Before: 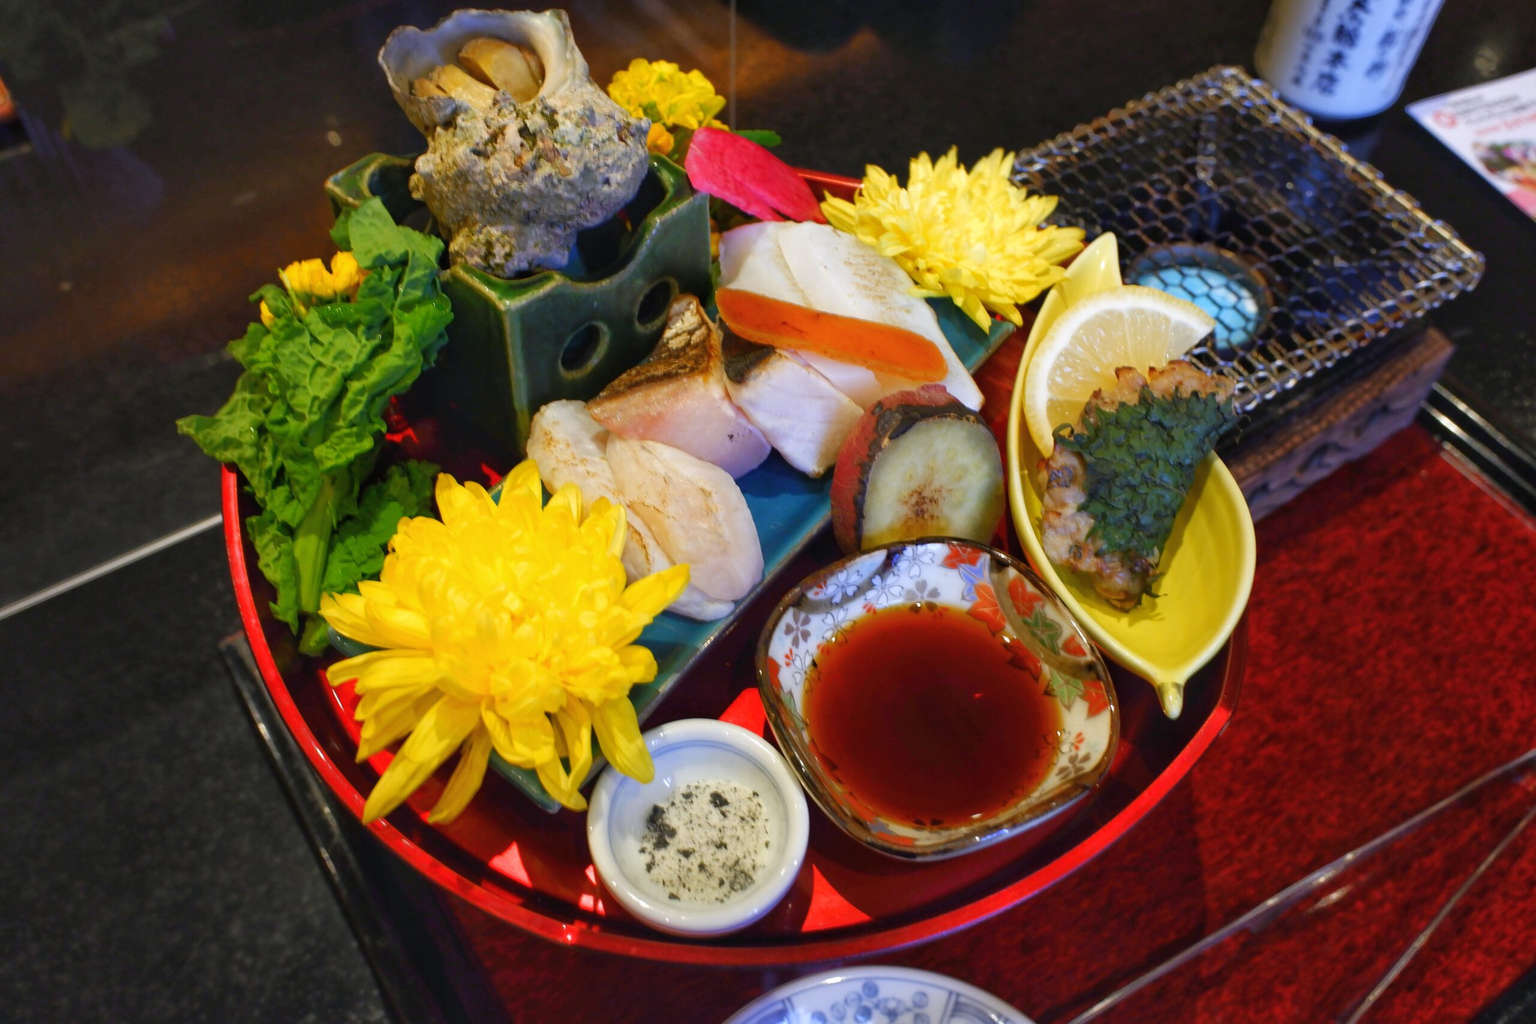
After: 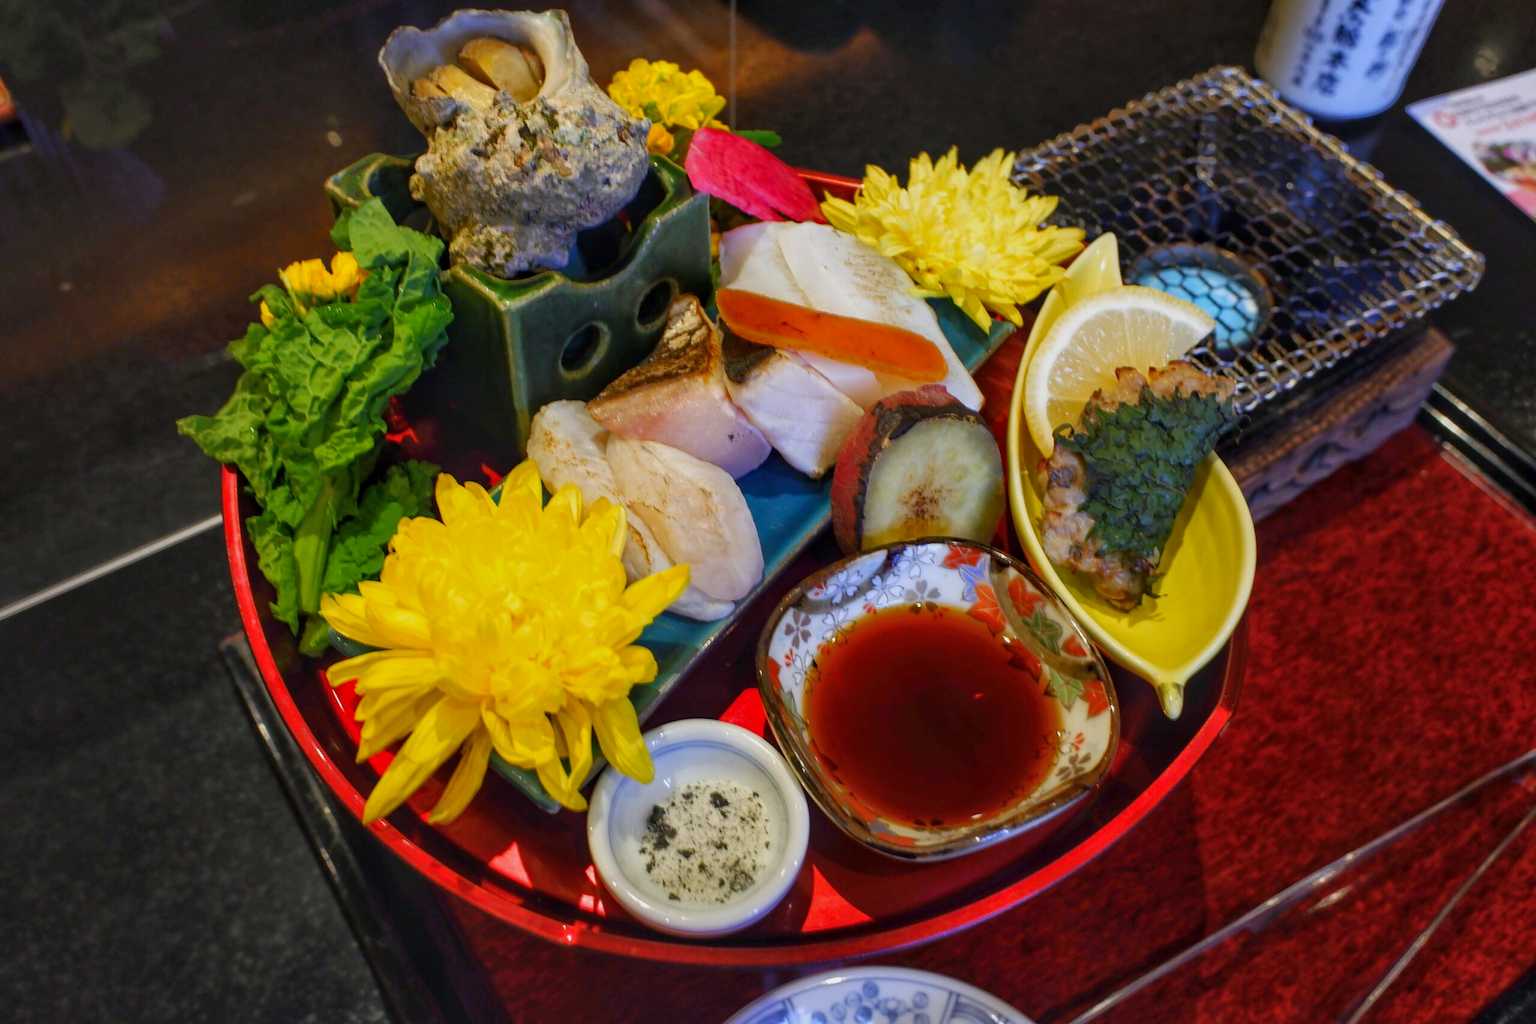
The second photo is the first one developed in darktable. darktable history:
shadows and highlights: radius 121.13, shadows 21.4, white point adjustment -9.72, highlights -14.39, soften with gaussian
local contrast: on, module defaults
